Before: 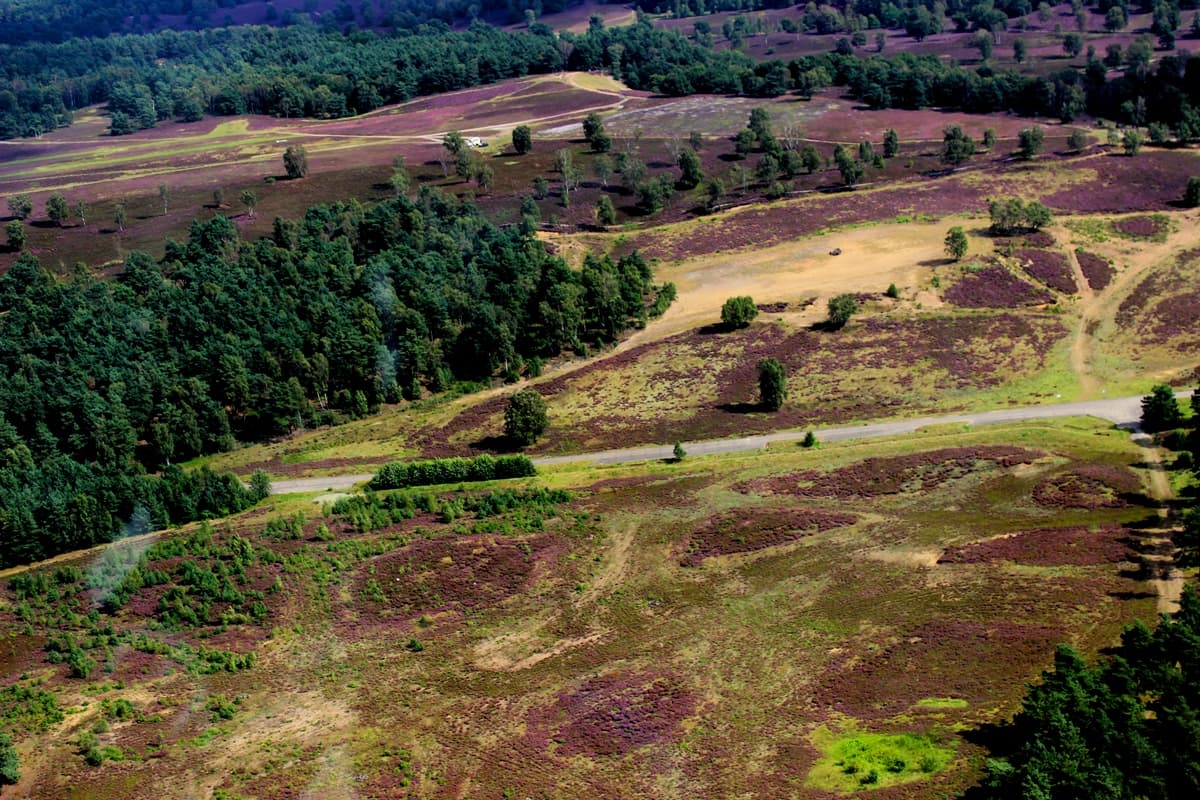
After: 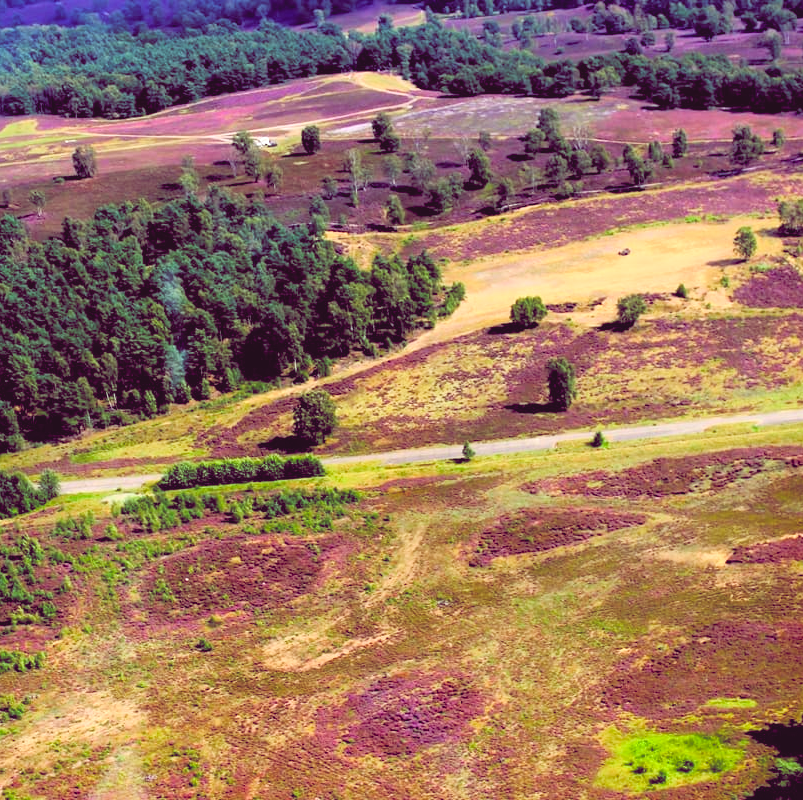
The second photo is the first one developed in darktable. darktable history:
contrast brightness saturation: contrast 0.103, brightness 0.294, saturation 0.146
color balance rgb: highlights gain › luminance 17.897%, global offset › chroma 0.279%, global offset › hue 319.33°, perceptual saturation grading › global saturation 0.658%, perceptual saturation grading › highlights -9.384%, perceptual saturation grading › mid-tones 18.804%, perceptual saturation grading › shadows 28.468%, perceptual brilliance grading › highlights 2.745%, global vibrance 14.906%
exposure: black level correction -0.003, exposure 0.036 EV, compensate exposure bias true, compensate highlight preservation false
crop and rotate: left 17.632%, right 15.397%
